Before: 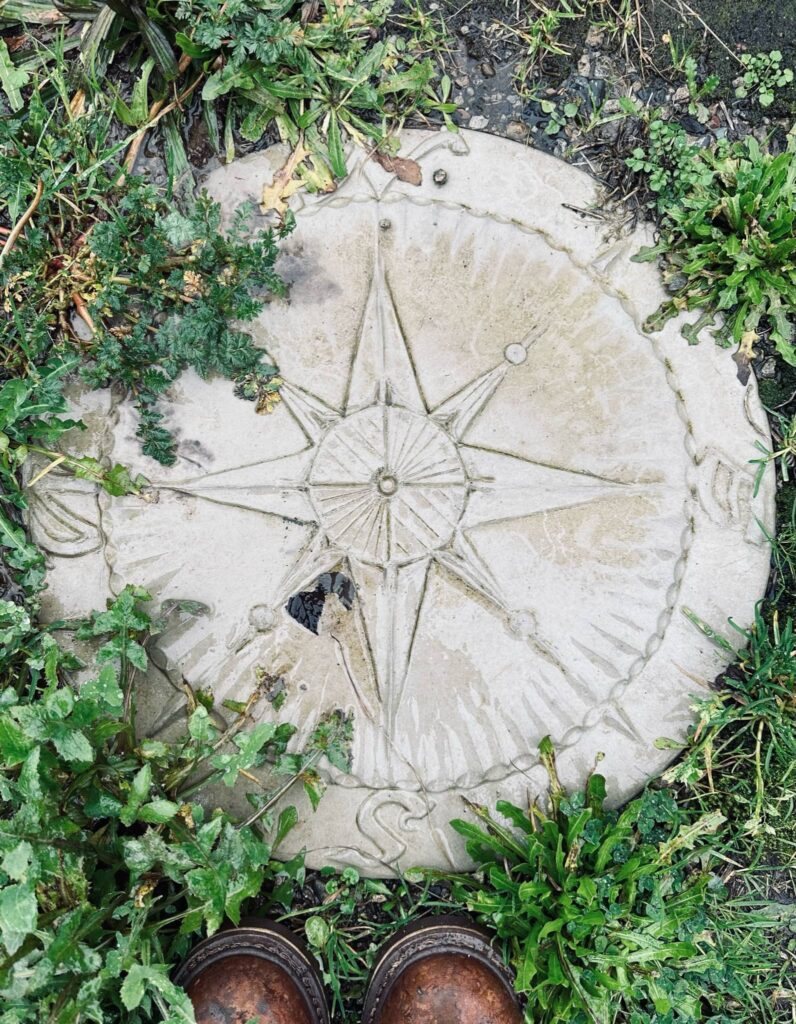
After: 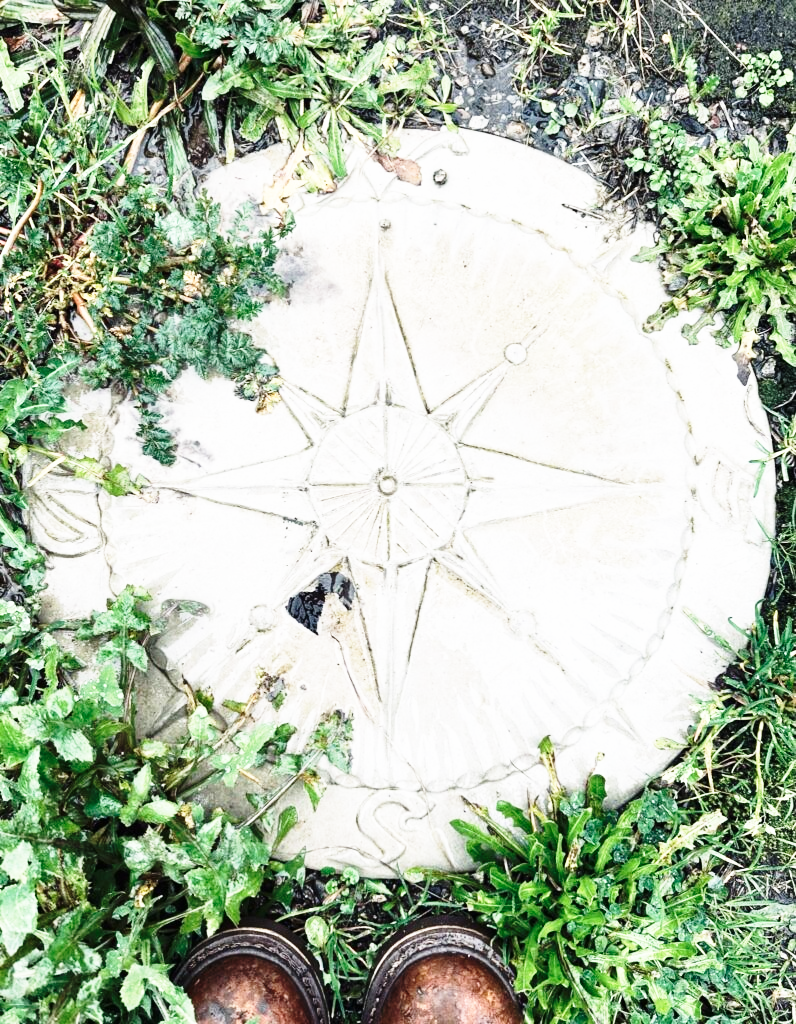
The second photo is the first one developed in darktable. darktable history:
base curve: curves: ch0 [(0, 0) (0.026, 0.03) (0.109, 0.232) (0.351, 0.748) (0.669, 0.968) (1, 1)], preserve colors none
contrast brightness saturation: contrast 0.109, saturation -0.151
